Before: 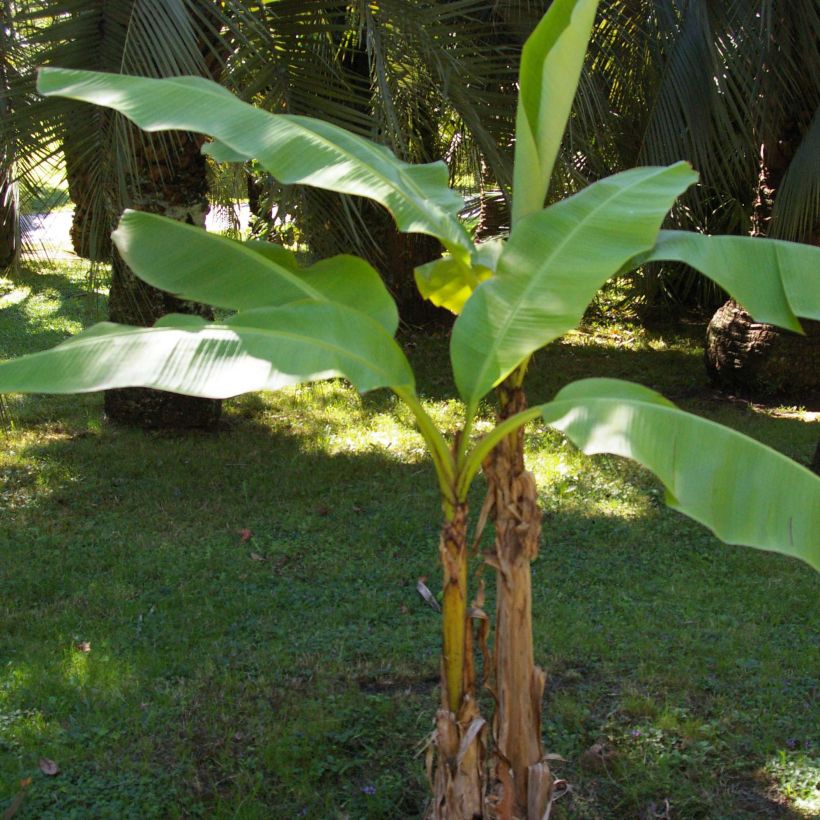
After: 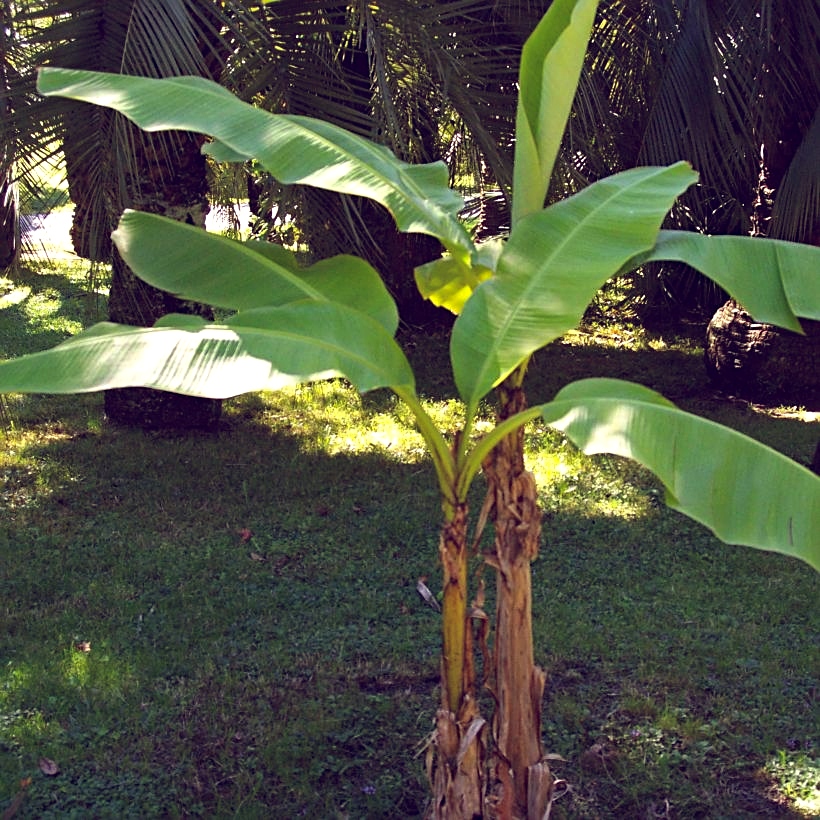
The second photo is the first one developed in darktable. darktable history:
sharpen: on, module defaults
haze removal: on, module defaults
color balance: lift [1.001, 0.997, 0.99, 1.01], gamma [1.007, 1, 0.975, 1.025], gain [1, 1.065, 1.052, 0.935], contrast 13.25%
